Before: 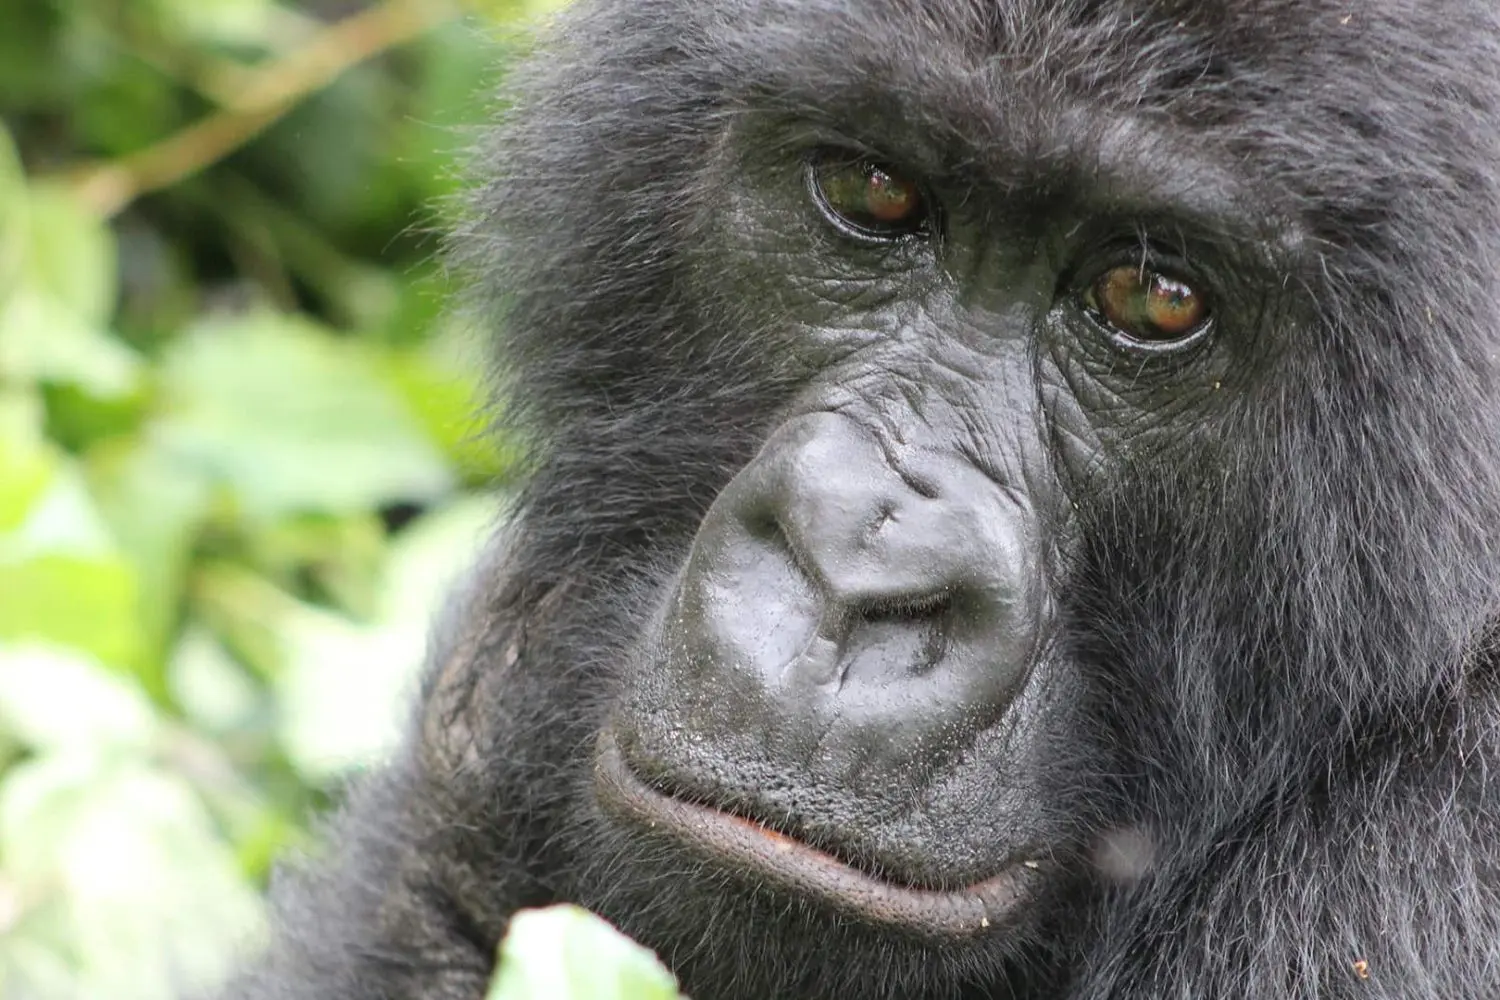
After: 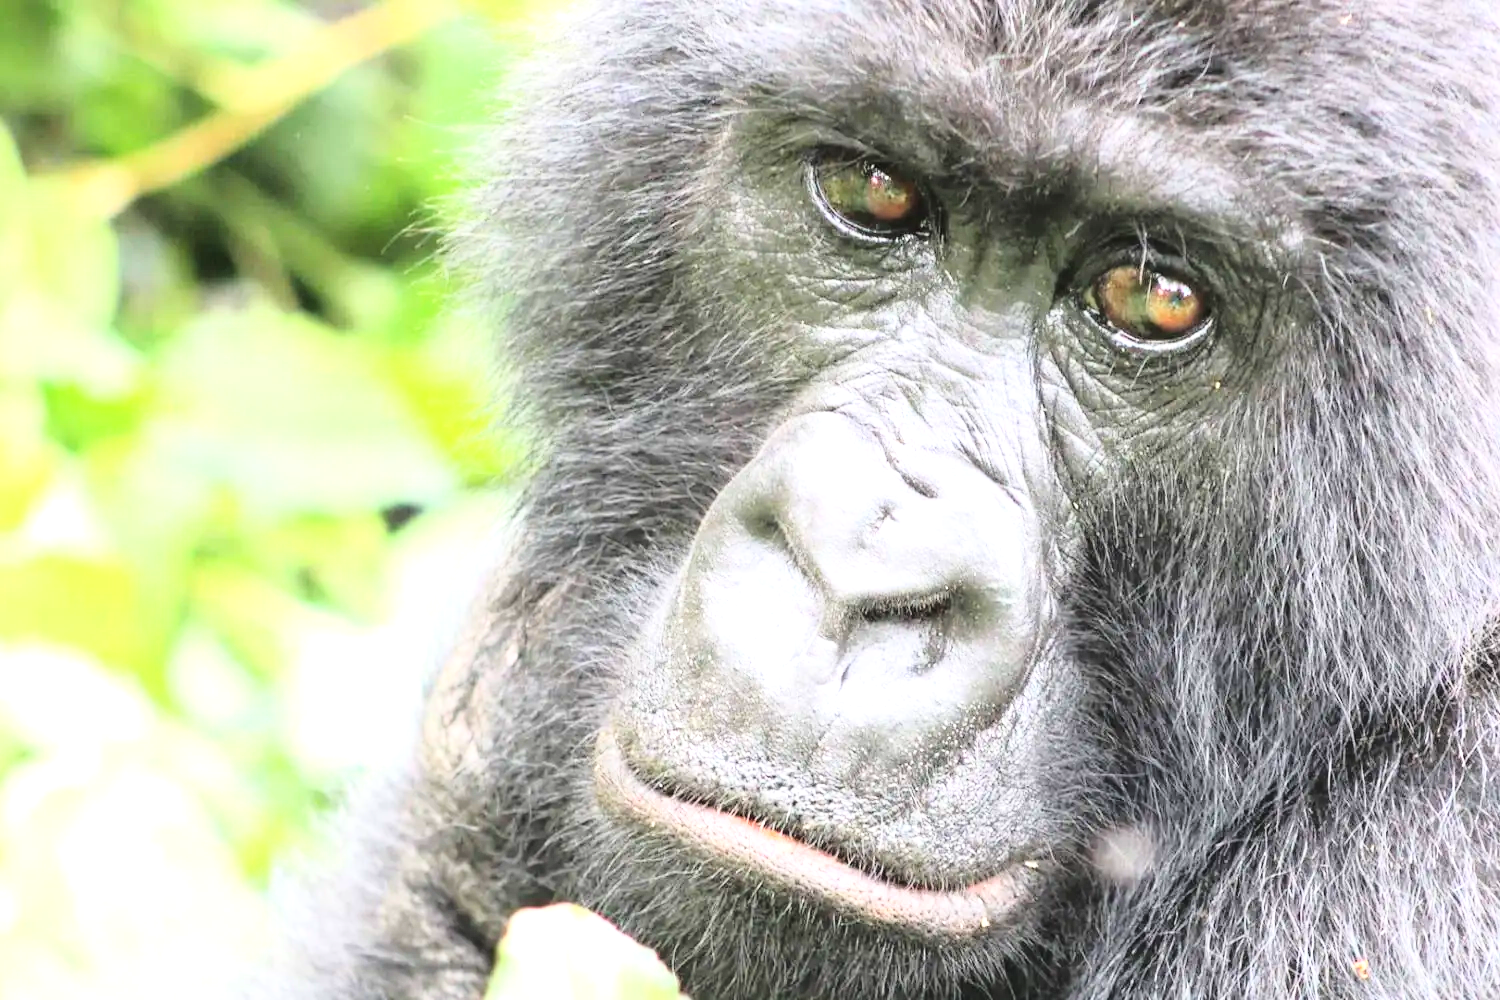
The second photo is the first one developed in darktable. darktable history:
base curve: curves: ch0 [(0, 0) (0.028, 0.03) (0.121, 0.232) (0.46, 0.748) (0.859, 0.968) (1, 1)]
exposure: black level correction 0, exposure 1.095 EV, compensate highlight preservation false
